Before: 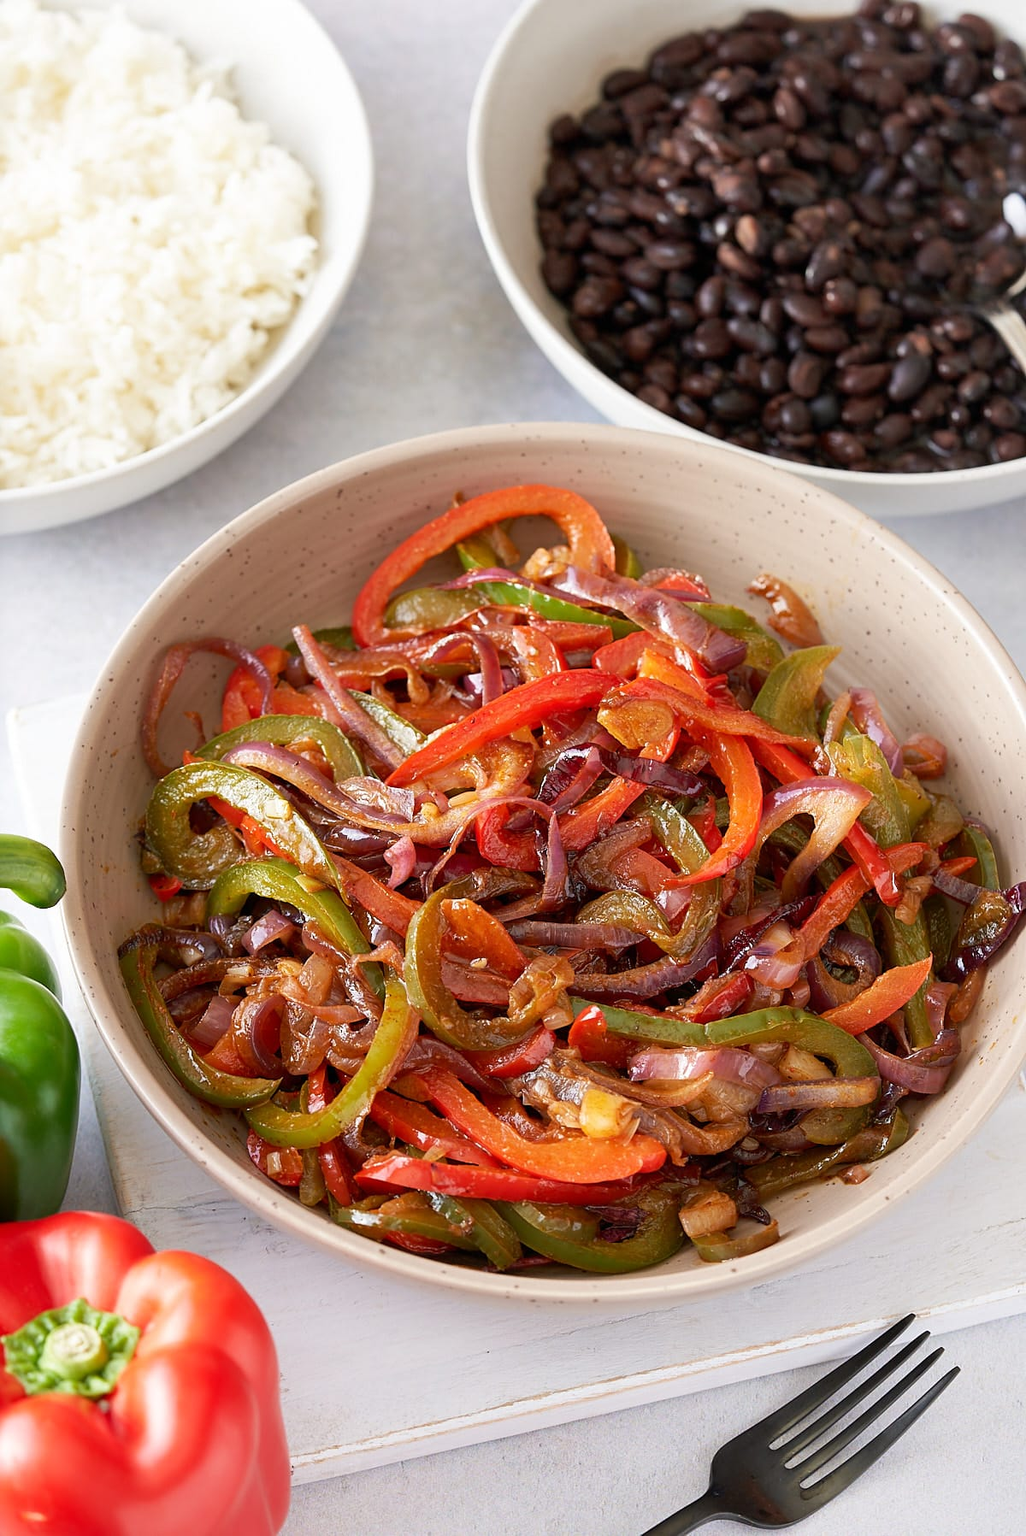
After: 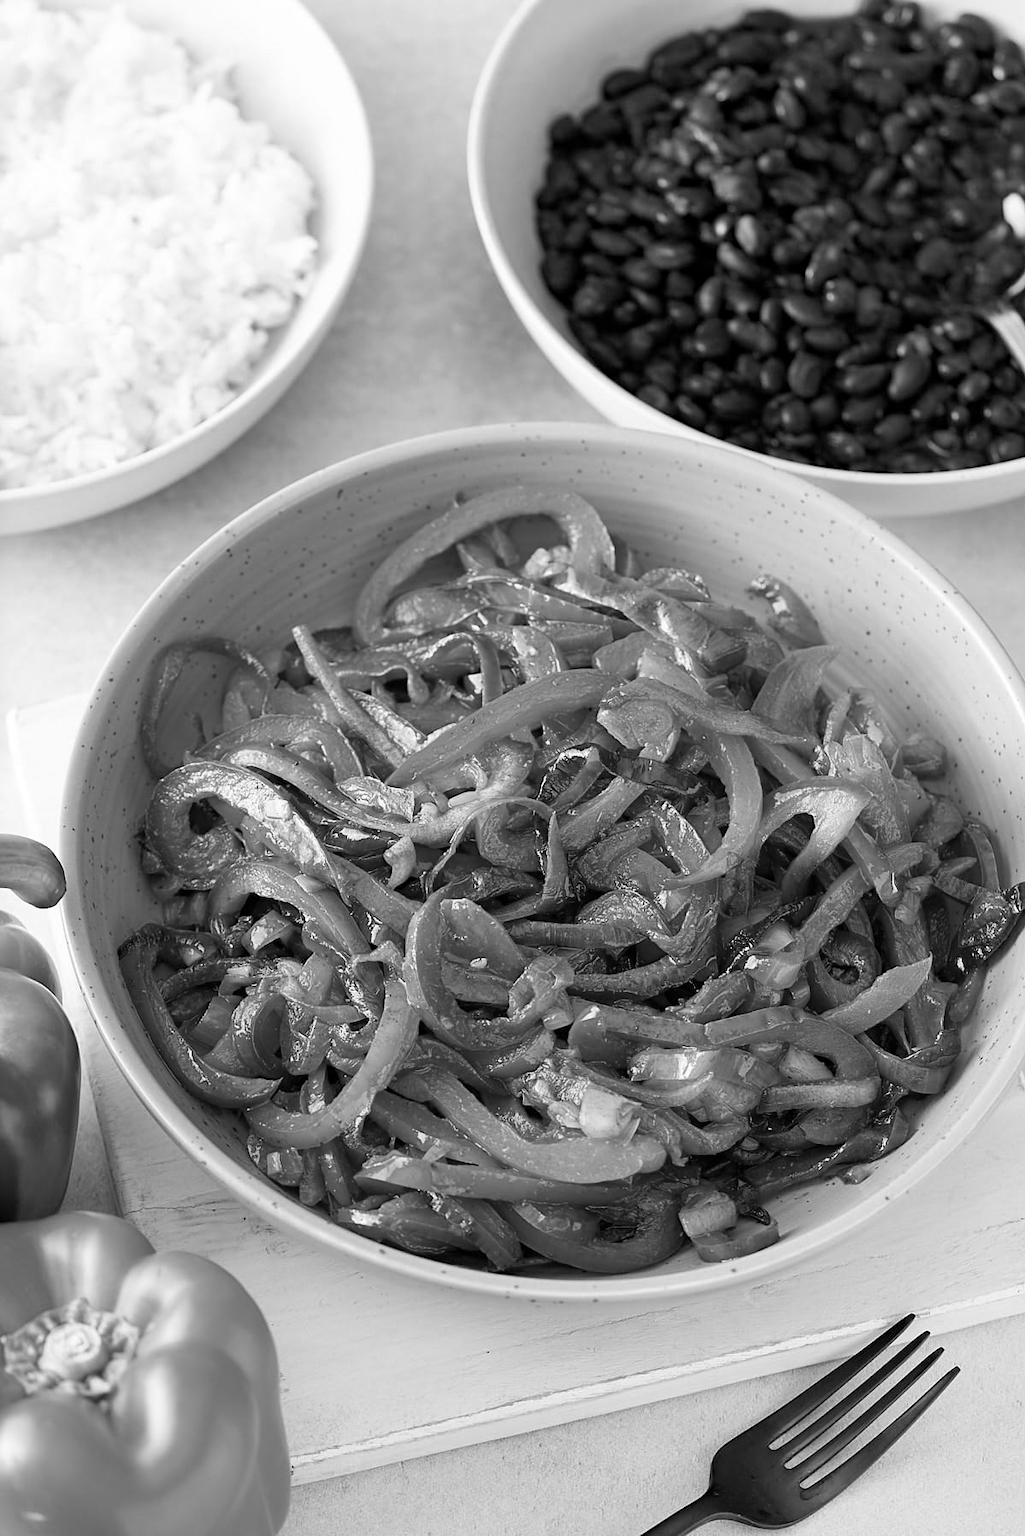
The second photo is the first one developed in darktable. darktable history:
monochrome: on, module defaults
haze removal: compatibility mode true, adaptive false
